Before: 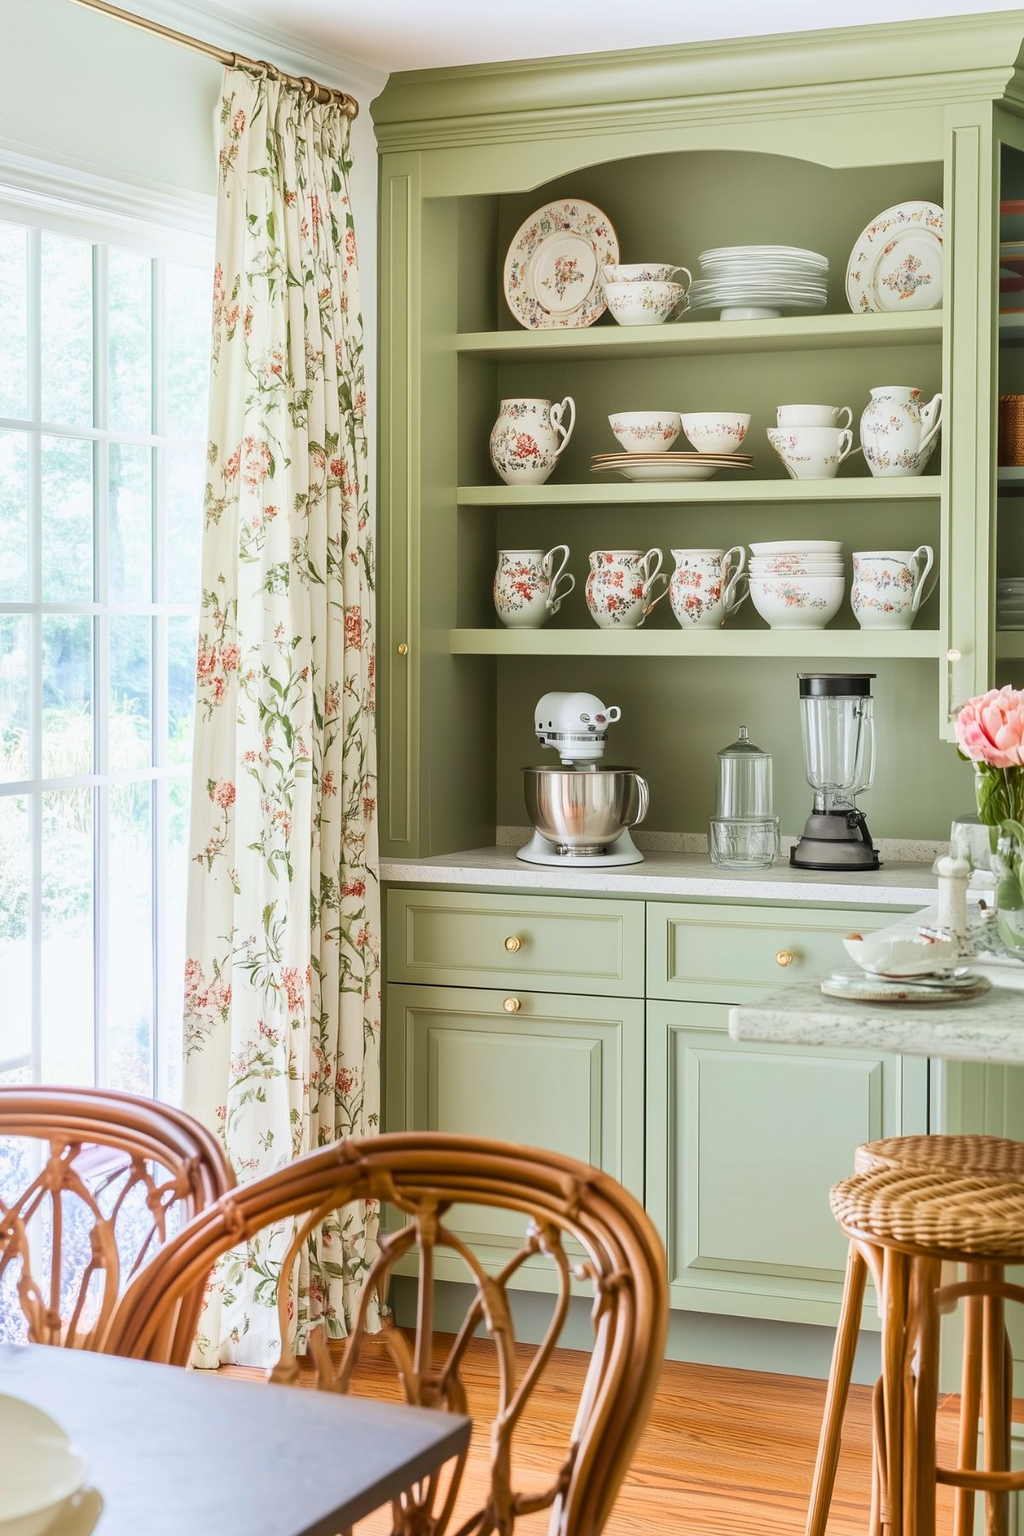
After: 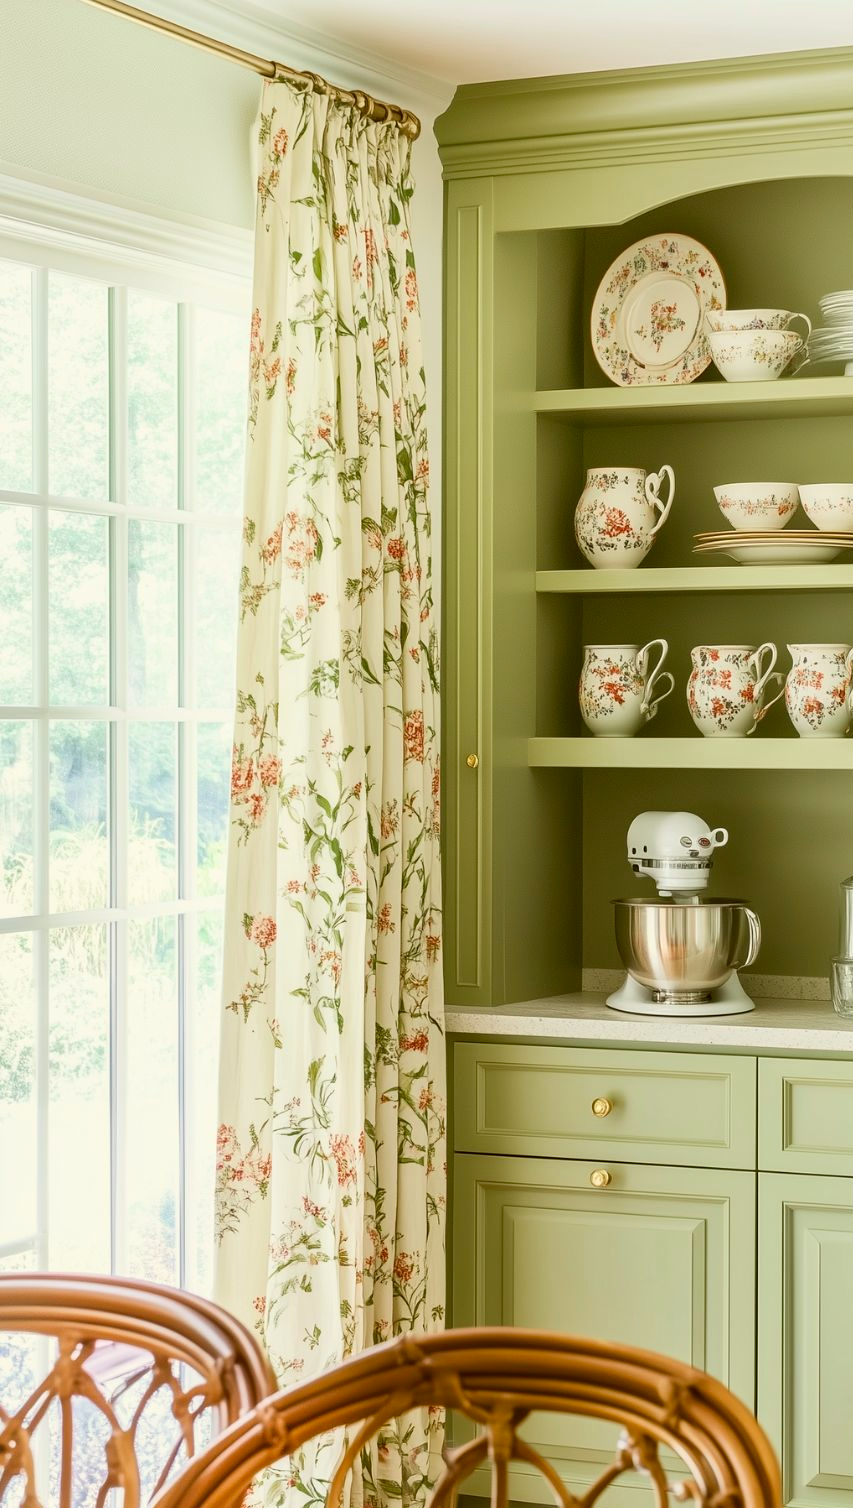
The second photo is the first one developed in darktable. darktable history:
color correction: highlights a* -1.42, highlights b* 10.16, shadows a* 0.64, shadows b* 19.51
crop: right 28.924%, bottom 16.224%
